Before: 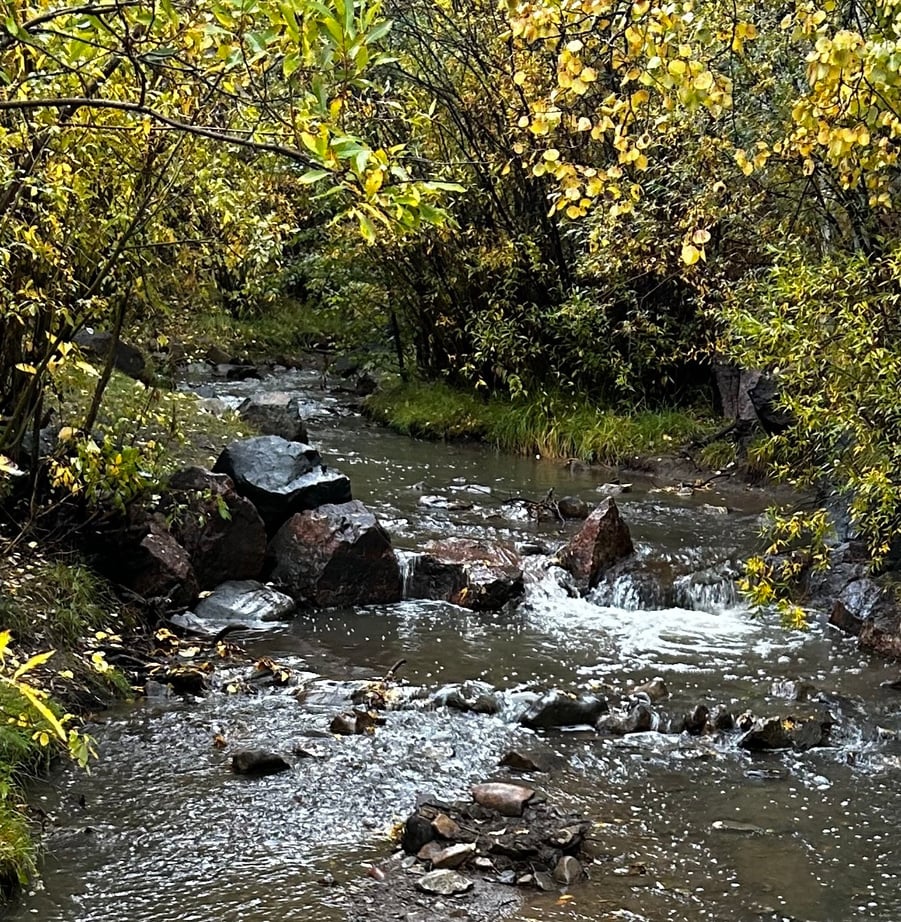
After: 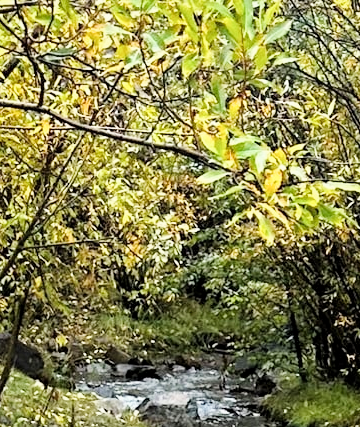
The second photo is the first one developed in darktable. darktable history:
filmic rgb: black relative exposure -7.65 EV, white relative exposure 4.56 EV, threshold 2.99 EV, hardness 3.61, enable highlight reconstruction true
crop and rotate: left 11.243%, top 0.049%, right 48.705%, bottom 53.57%
exposure: black level correction 0, exposure 1.382 EV, compensate highlight preservation false
local contrast: mode bilateral grid, contrast 20, coarseness 51, detail 120%, midtone range 0.2
